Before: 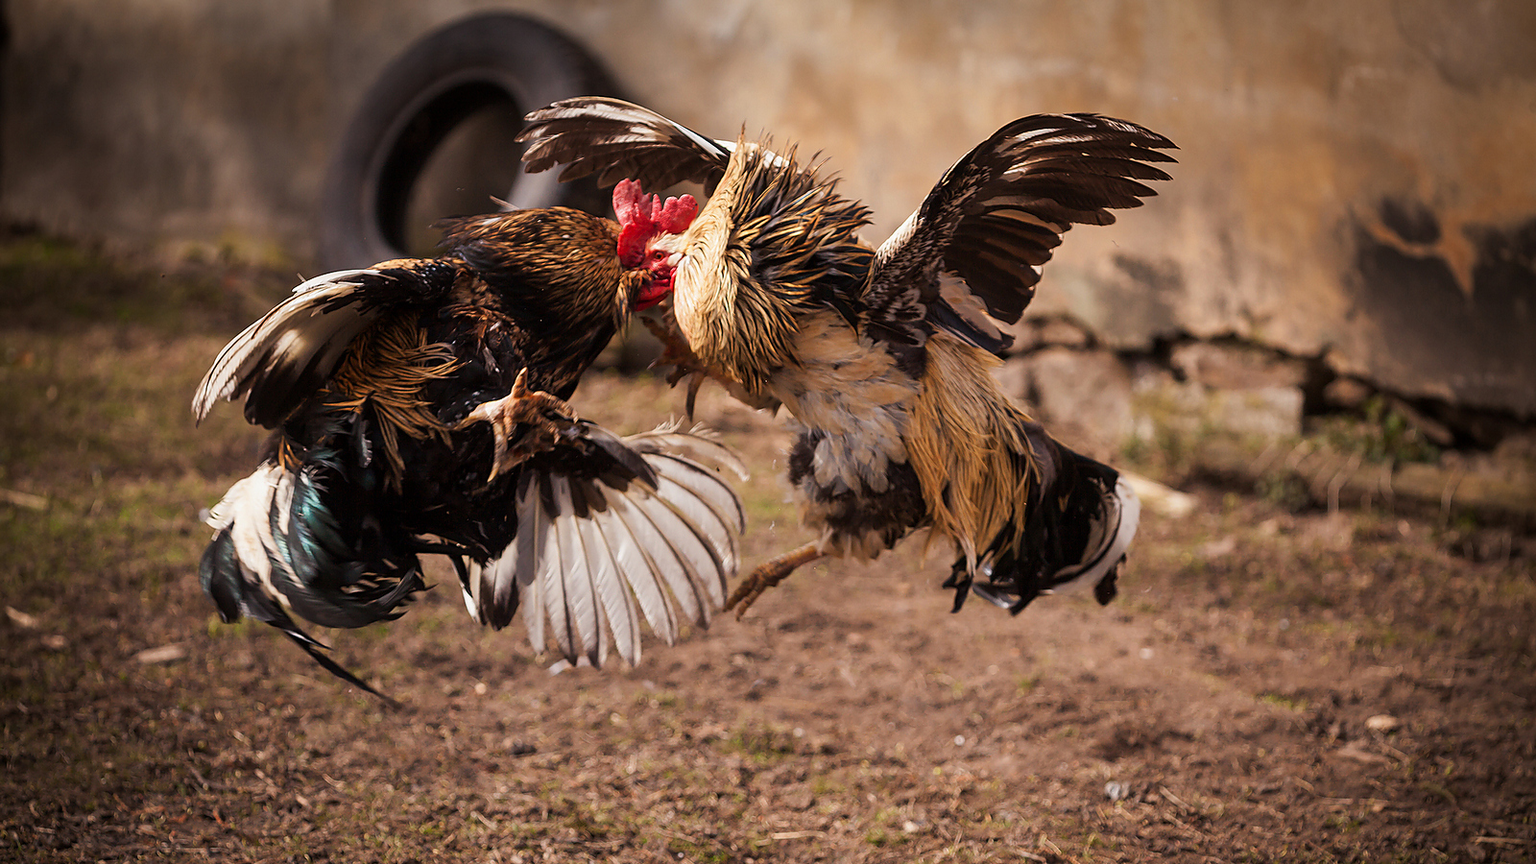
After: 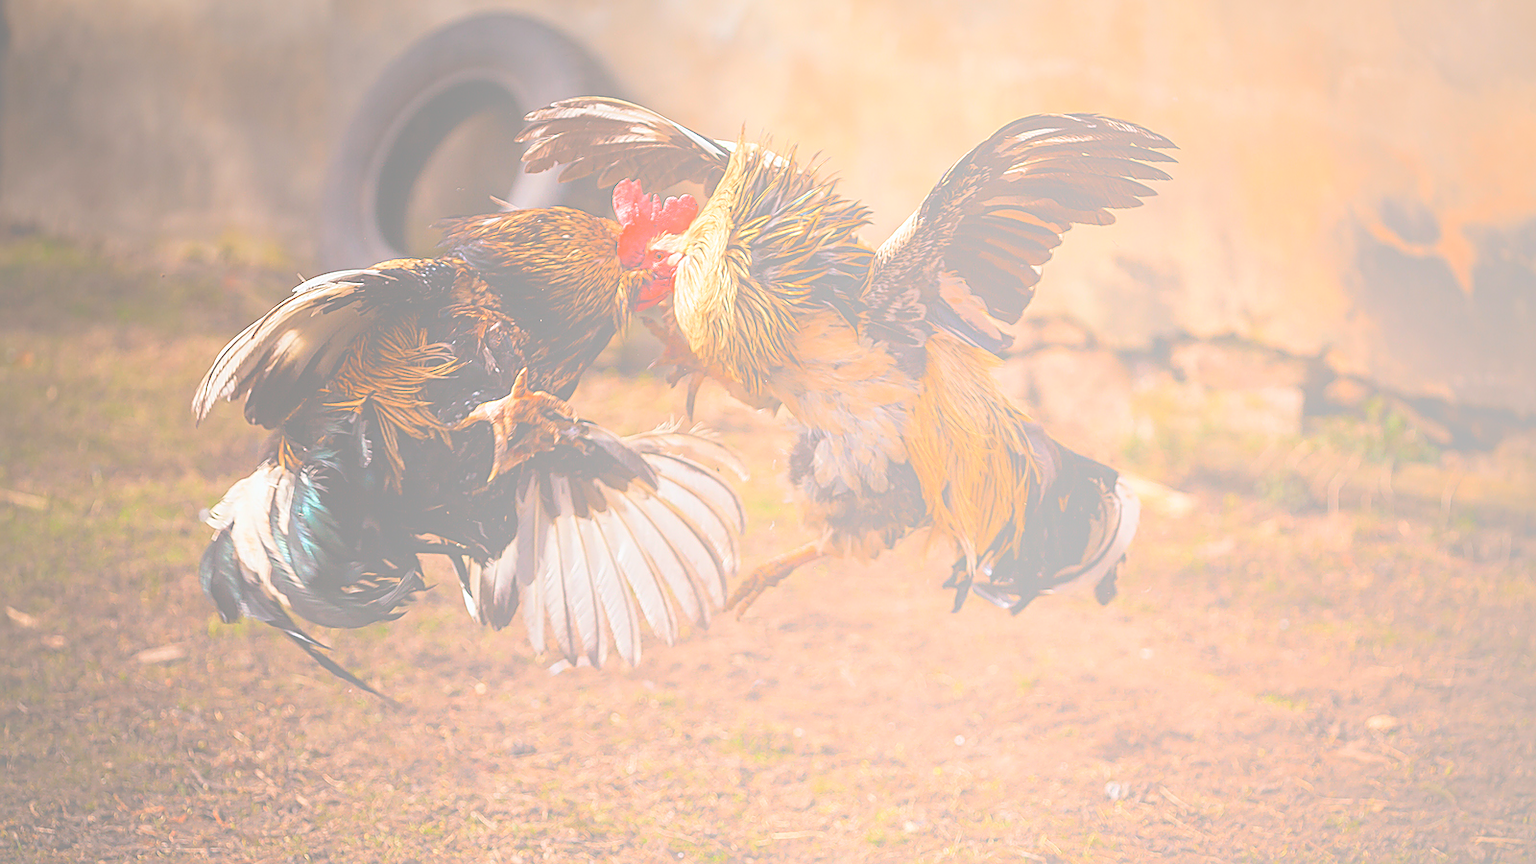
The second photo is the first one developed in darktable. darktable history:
white balance: red 0.982, blue 1.018
bloom: size 85%, threshold 5%, strength 85%
sharpen: on, module defaults
